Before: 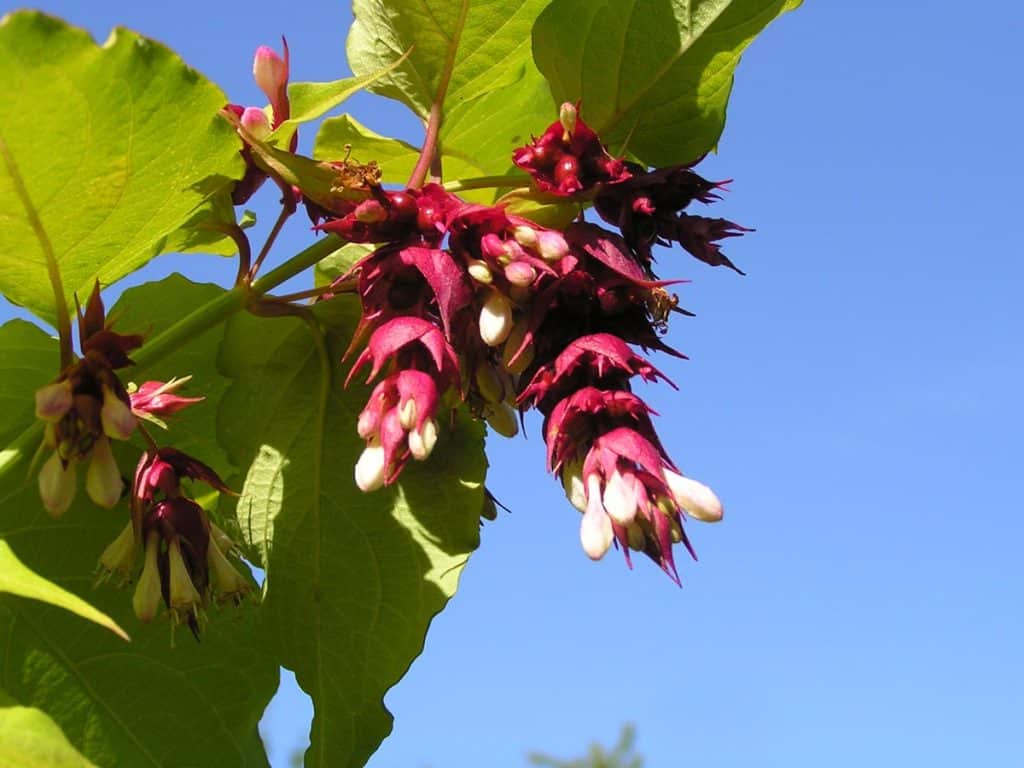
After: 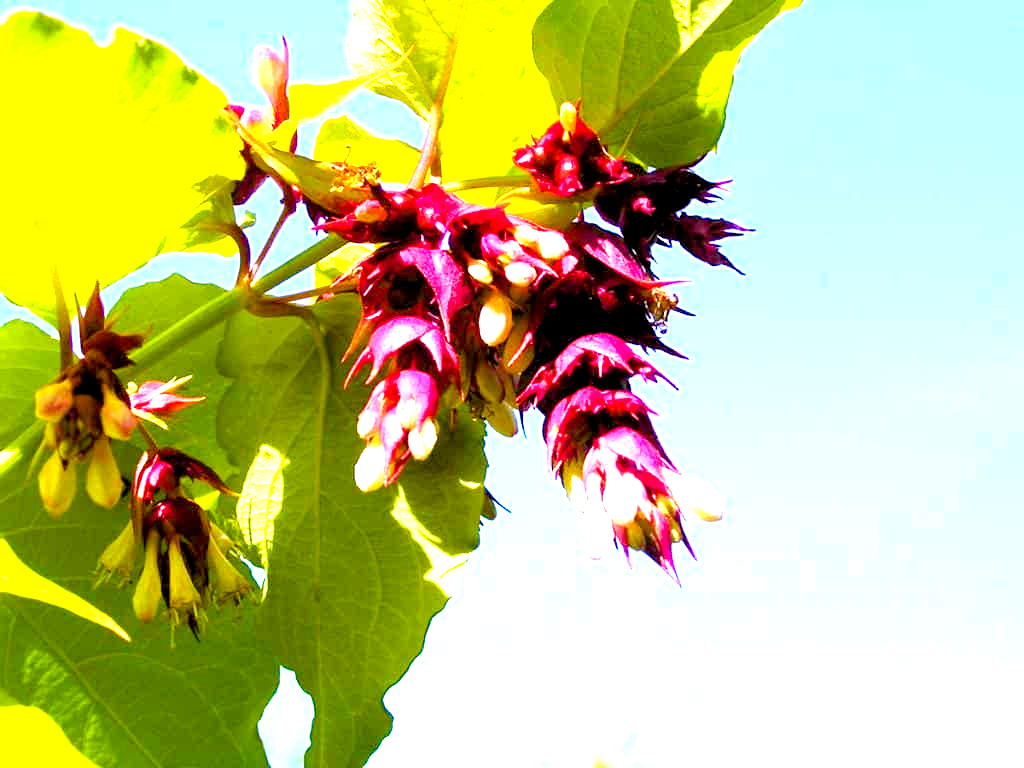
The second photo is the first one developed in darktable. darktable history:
color balance rgb: highlights gain › luminance 14.879%, perceptual saturation grading › global saturation 20%, perceptual saturation grading › highlights -24.877%, perceptual saturation grading › shadows 50.225%, global vibrance 41.442%
exposure: black level correction 0.005, exposure 2.074 EV, compensate highlight preservation false
